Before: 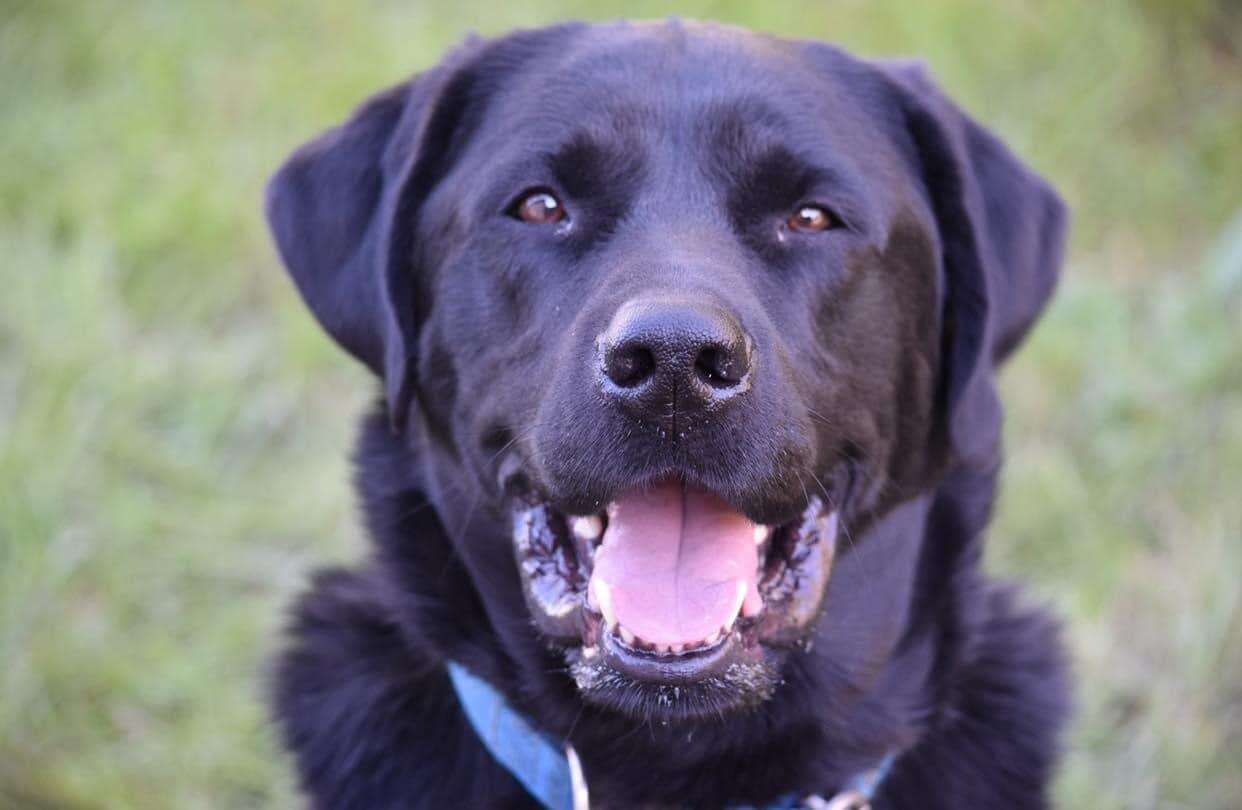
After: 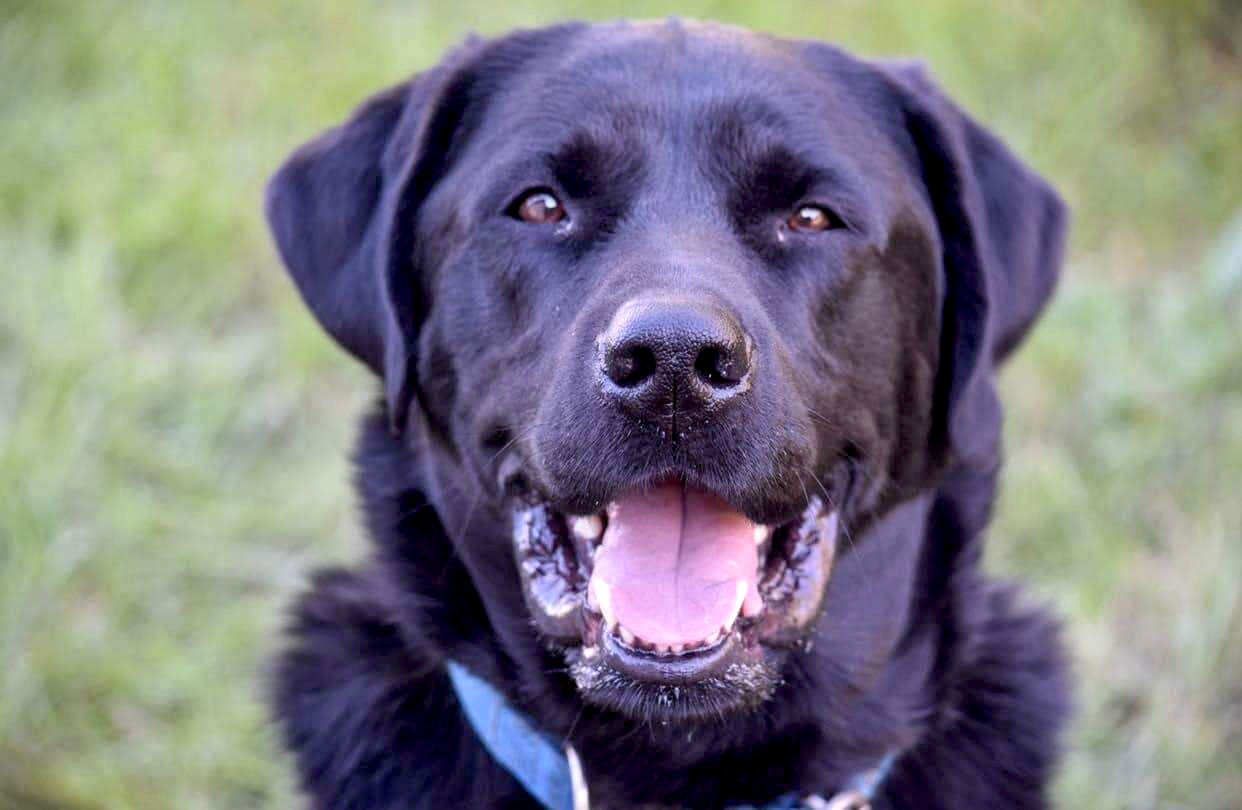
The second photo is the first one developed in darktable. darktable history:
exposure: black level correction 0.009, exposure 0.122 EV, compensate exposure bias true, compensate highlight preservation false
local contrast: on, module defaults
